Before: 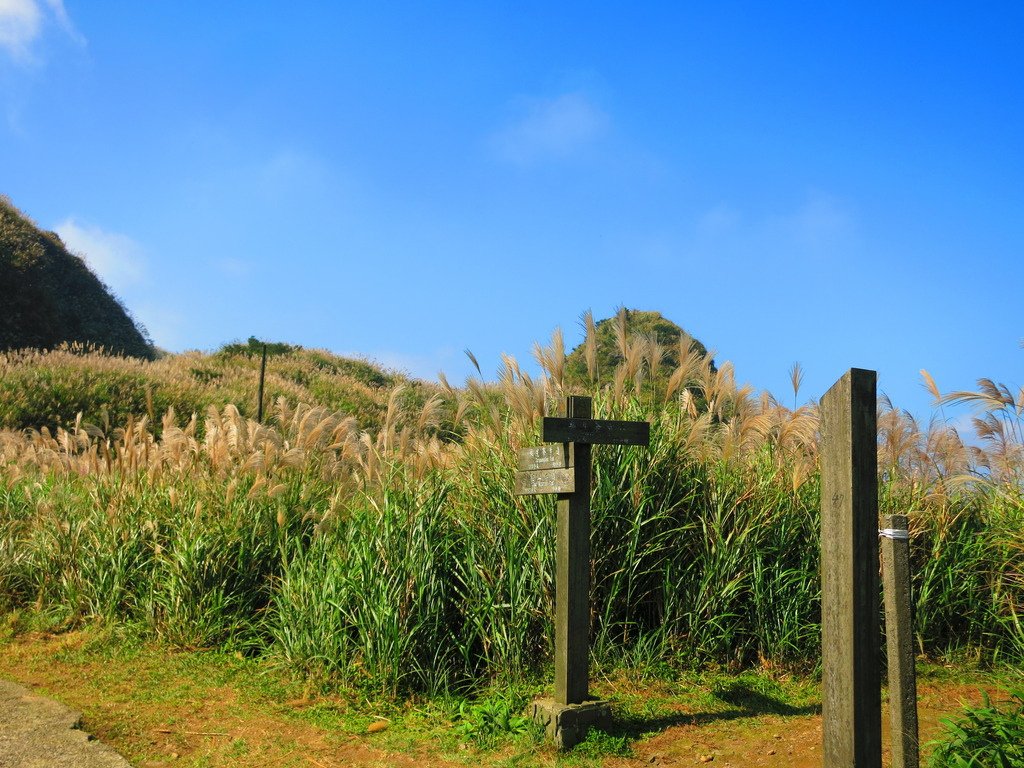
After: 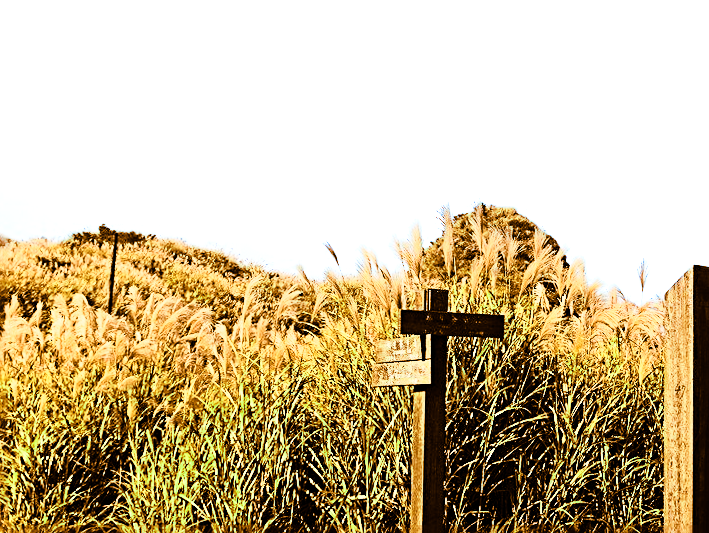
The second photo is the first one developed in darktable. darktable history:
crop and rotate: left 17.046%, top 10.659%, right 12.989%, bottom 14.553%
sharpen: radius 3.025, amount 0.757
rotate and perspective: rotation 0.679°, lens shift (horizontal) 0.136, crop left 0.009, crop right 0.991, crop top 0.078, crop bottom 0.95
rgb curve: curves: ch0 [(0, 0) (0.21, 0.15) (0.24, 0.21) (0.5, 0.75) (0.75, 0.96) (0.89, 0.99) (1, 1)]; ch1 [(0, 0.02) (0.21, 0.13) (0.25, 0.2) (0.5, 0.67) (0.75, 0.9) (0.89, 0.97) (1, 1)]; ch2 [(0, 0.02) (0.21, 0.13) (0.25, 0.2) (0.5, 0.67) (0.75, 0.9) (0.89, 0.97) (1, 1)], compensate middle gray true
split-toning: shadows › hue 26°, shadows › saturation 0.92, highlights › hue 40°, highlights › saturation 0.92, balance -63, compress 0%
